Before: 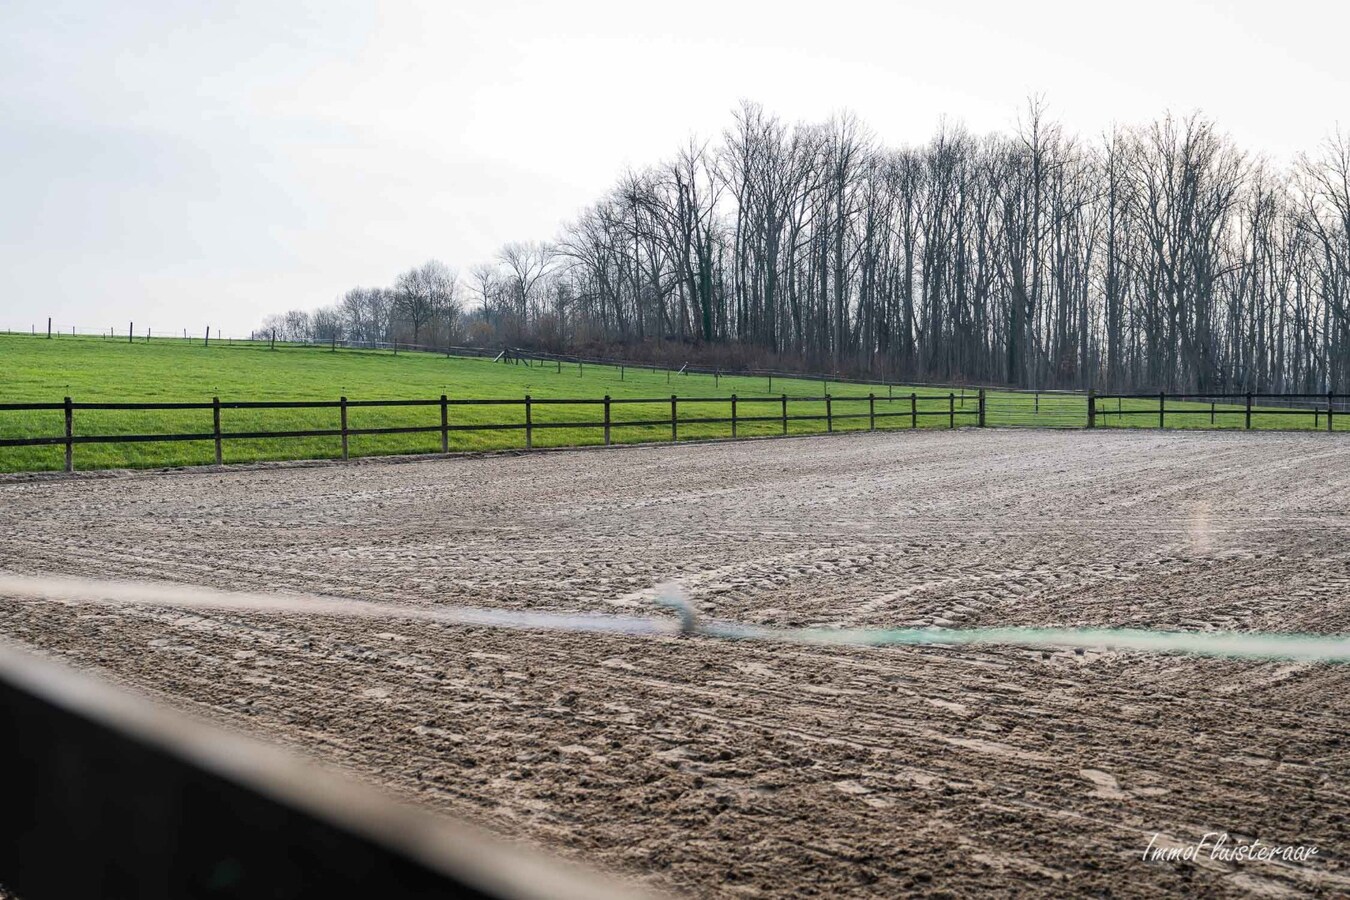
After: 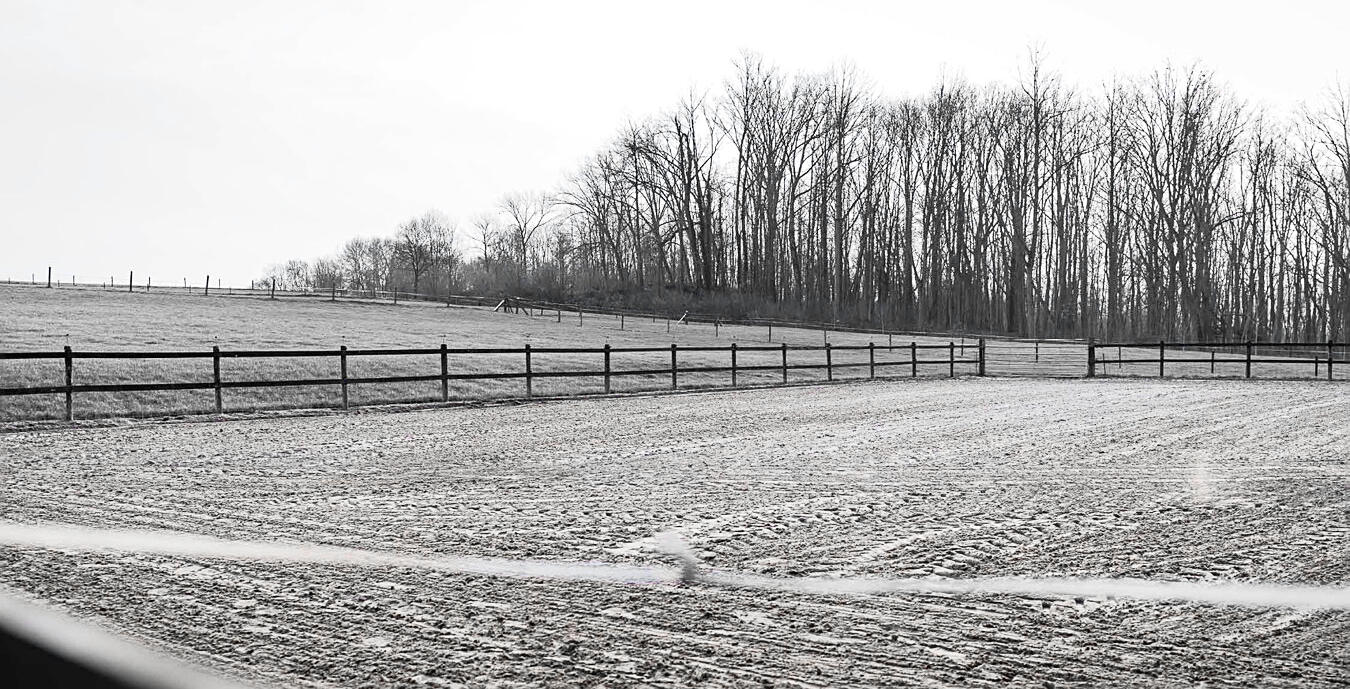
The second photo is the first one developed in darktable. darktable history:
crop: top 5.712%, bottom 17.713%
exposure: exposure 0.201 EV, compensate highlight preservation false
color zones: curves: ch0 [(0, 0.278) (0.143, 0.5) (0.286, 0.5) (0.429, 0.5) (0.571, 0.5) (0.714, 0.5) (0.857, 0.5) (1, 0.5)]; ch1 [(0, 1) (0.143, 0.165) (0.286, 0) (0.429, 0) (0.571, 0) (0.714, 0) (0.857, 0.5) (1, 0.5)]; ch2 [(0, 0.508) (0.143, 0.5) (0.286, 0.5) (0.429, 0.5) (0.571, 0.5) (0.714, 0.5) (0.857, 0.5) (1, 0.5)]
tone curve: curves: ch0 [(0, 0.013) (0.104, 0.103) (0.258, 0.267) (0.448, 0.487) (0.709, 0.794) (0.886, 0.922) (0.994, 0.971)]; ch1 [(0, 0) (0.335, 0.298) (0.446, 0.413) (0.488, 0.484) (0.515, 0.508) (0.566, 0.593) (0.635, 0.661) (1, 1)]; ch2 [(0, 0) (0.314, 0.301) (0.437, 0.403) (0.502, 0.494) (0.528, 0.54) (0.557, 0.559) (0.612, 0.62) (0.715, 0.691) (1, 1)], color space Lab, independent channels, preserve colors none
sharpen: on, module defaults
